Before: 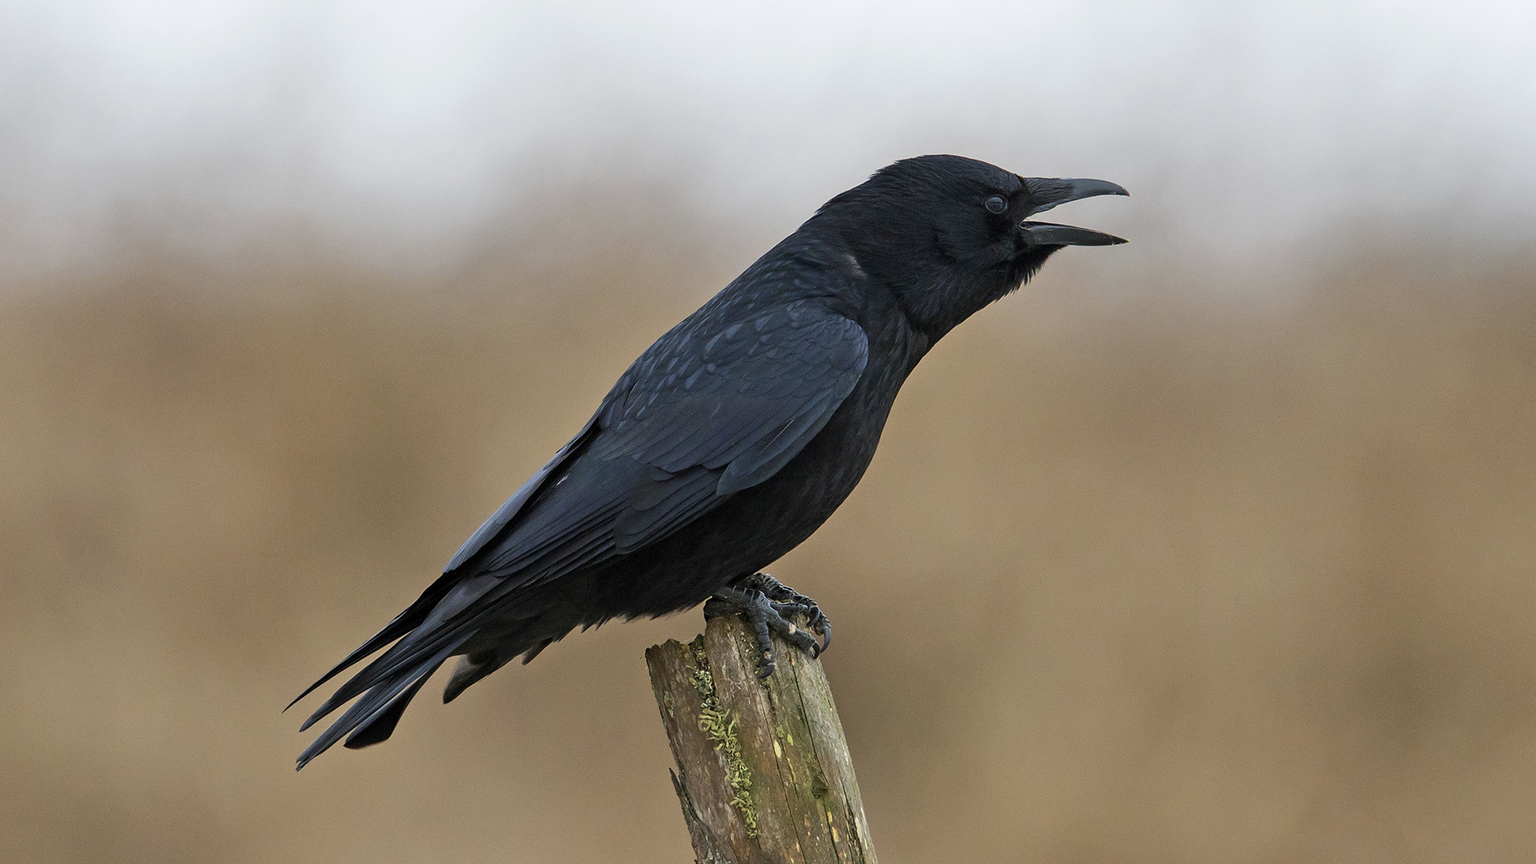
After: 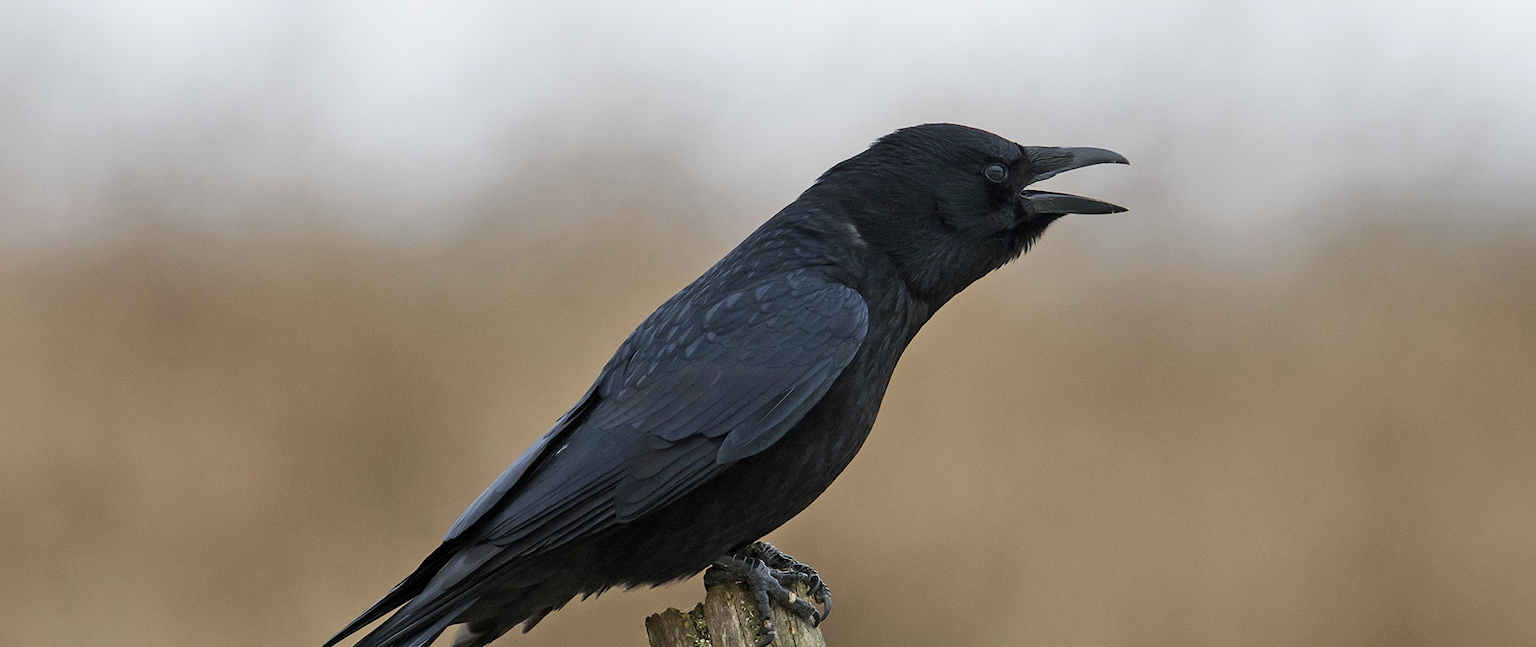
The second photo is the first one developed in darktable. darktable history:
crop: top 3.706%, bottom 21.306%
